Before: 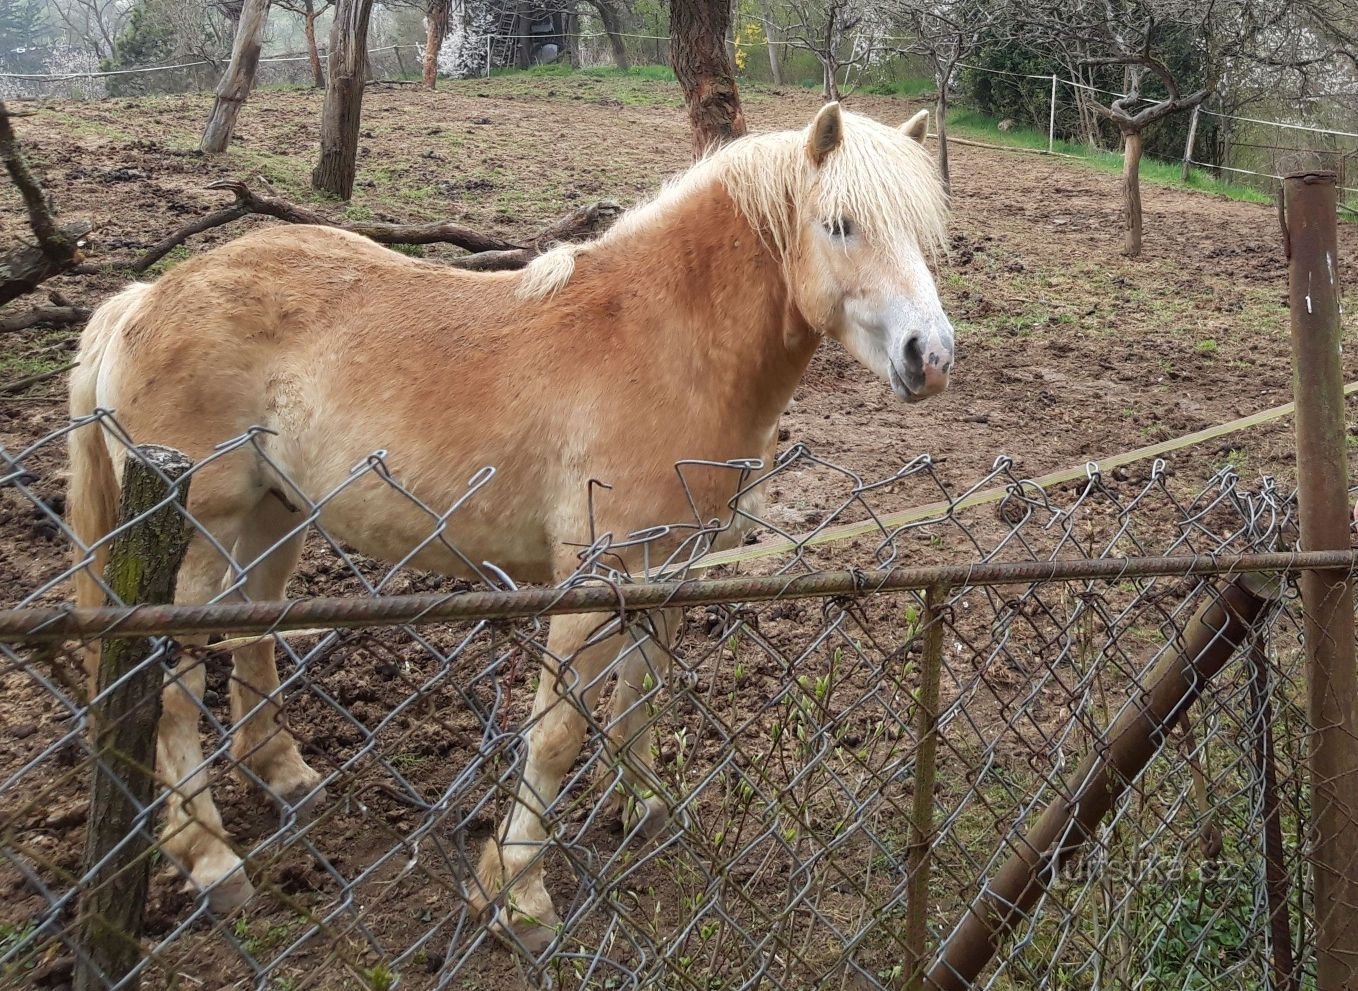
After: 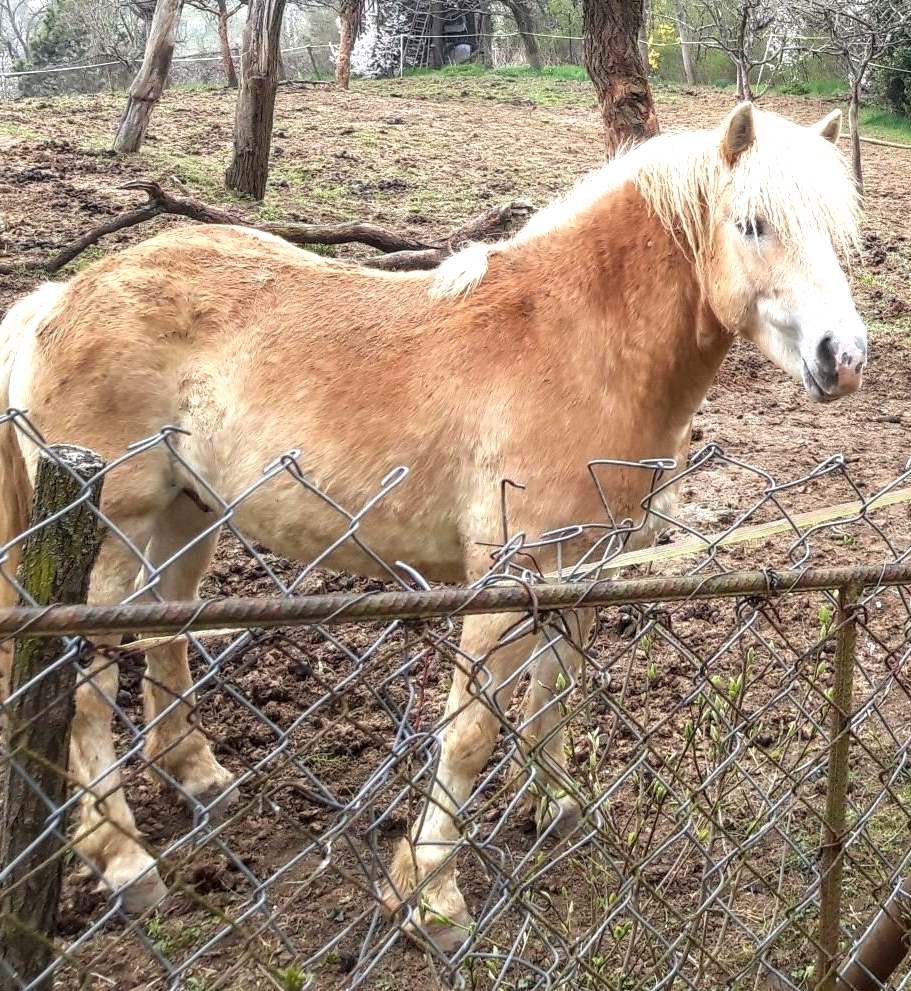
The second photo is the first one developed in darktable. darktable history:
local contrast: detail 130%
crop and rotate: left 6.436%, right 26.48%
exposure: black level correction 0, exposure 0.703 EV, compensate highlight preservation false
